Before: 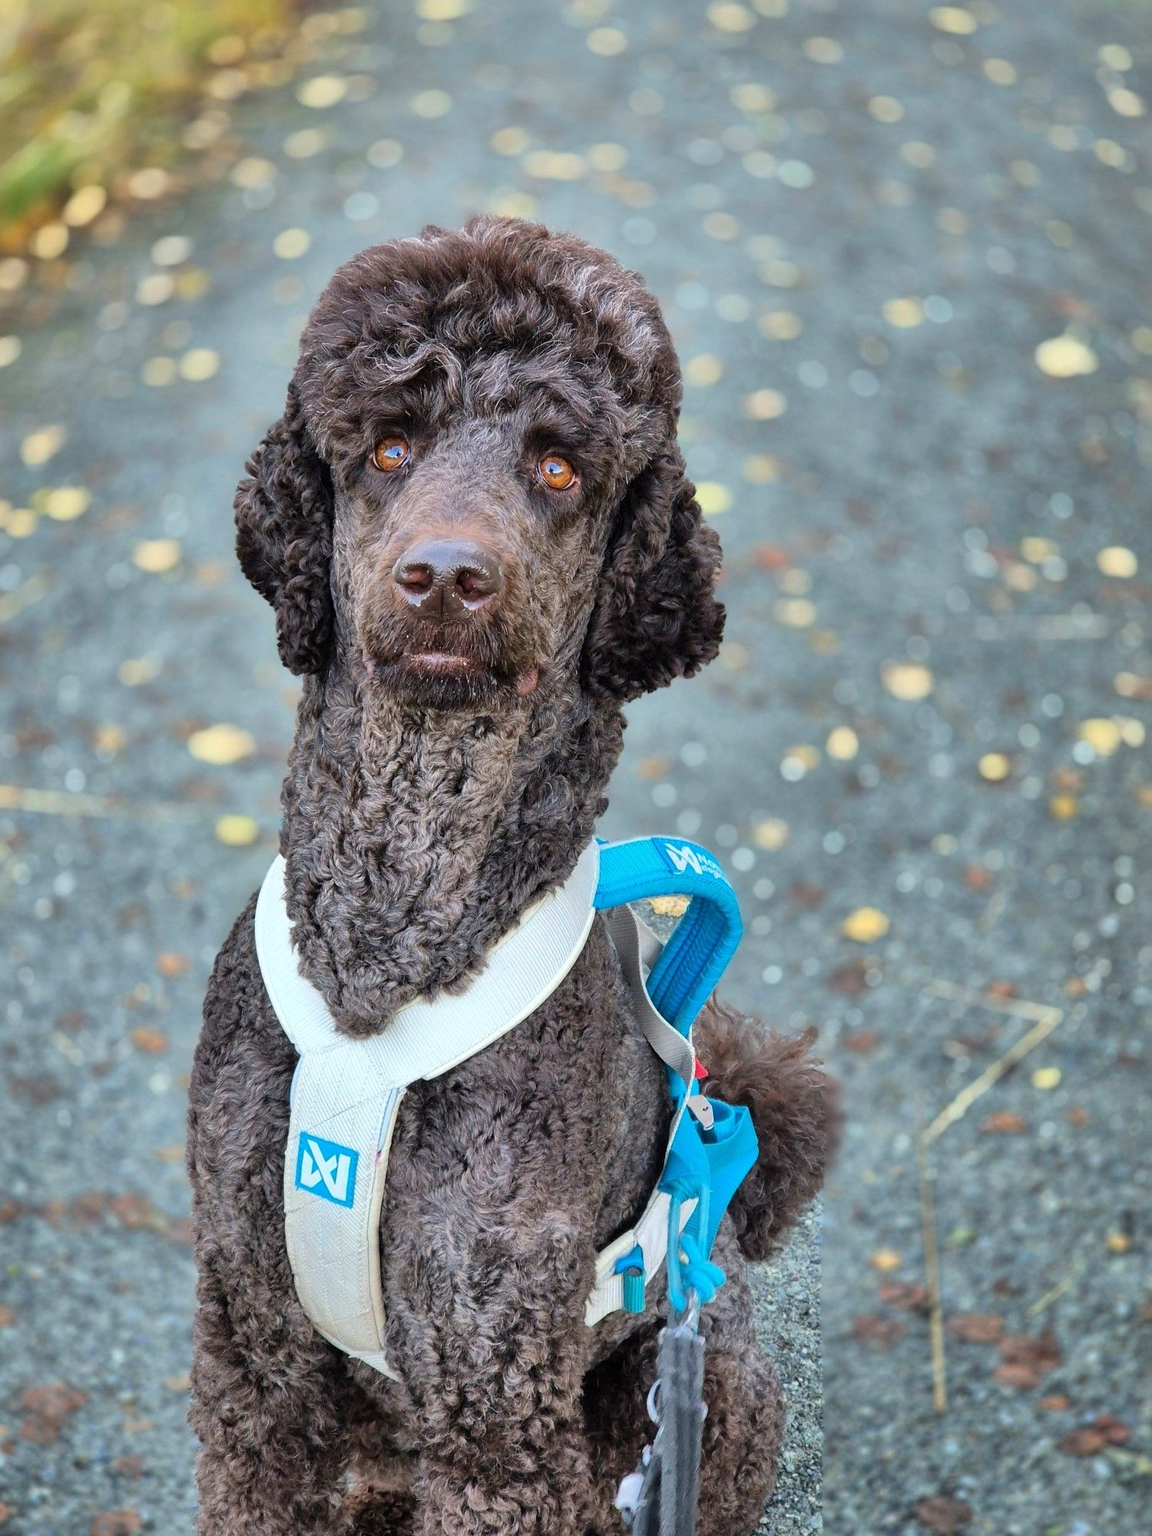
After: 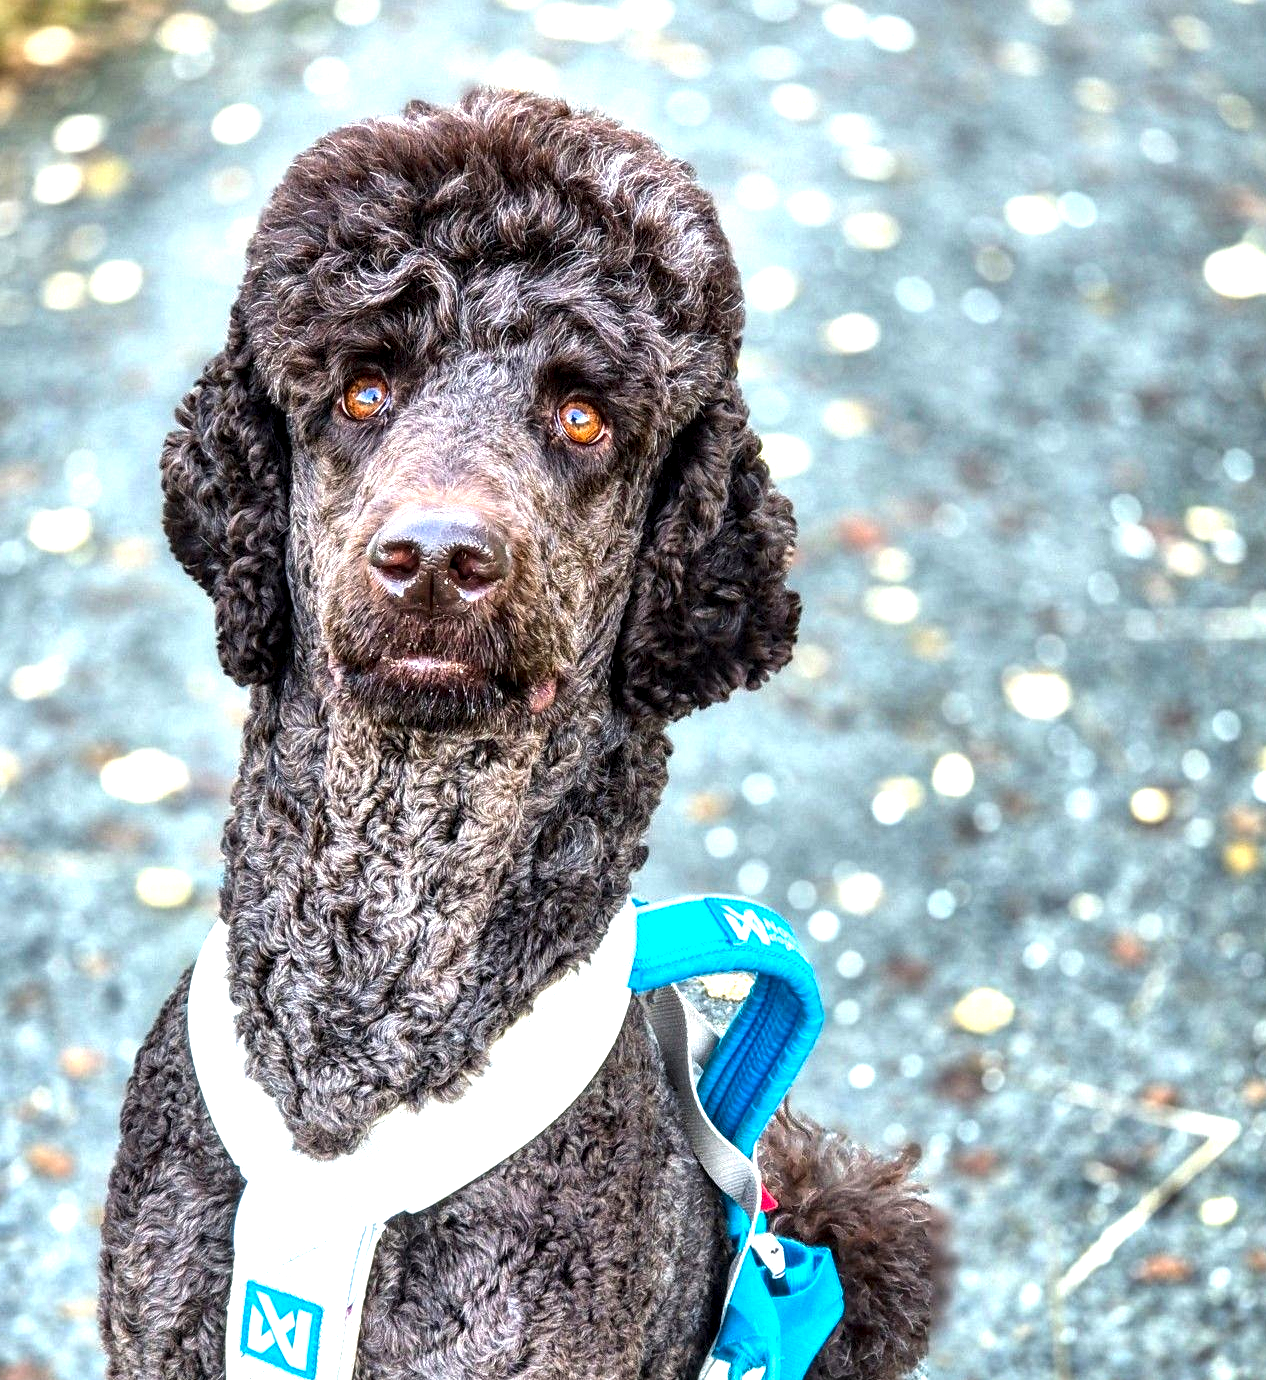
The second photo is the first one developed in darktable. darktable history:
local contrast: highlights 25%, detail 150%
crop and rotate: left 9.655%, top 9.68%, right 5.926%, bottom 21.306%
contrast brightness saturation: brightness -0.092
exposure: black level correction 0, exposure 0.691 EV, compensate highlight preservation false
color balance rgb: perceptual saturation grading › global saturation 8.116%, perceptual saturation grading › shadows 2.858%, perceptual brilliance grading › highlights 11.701%
